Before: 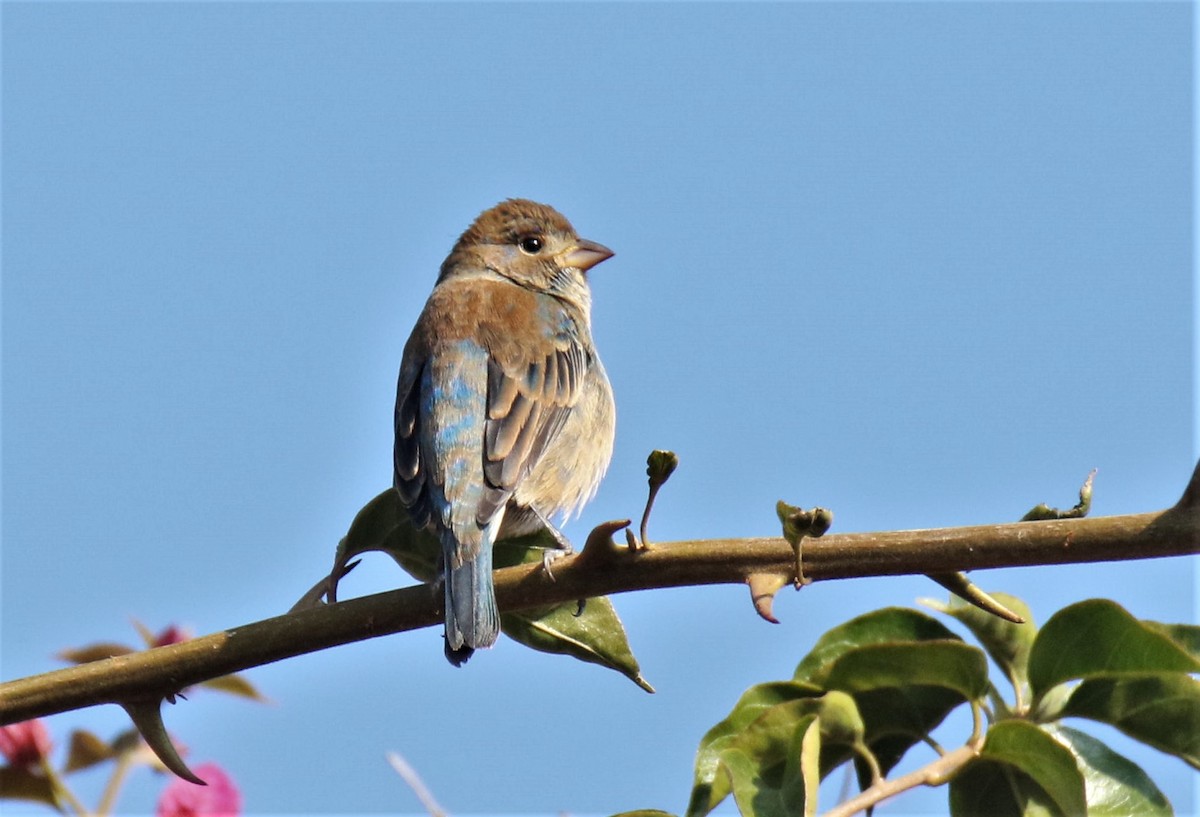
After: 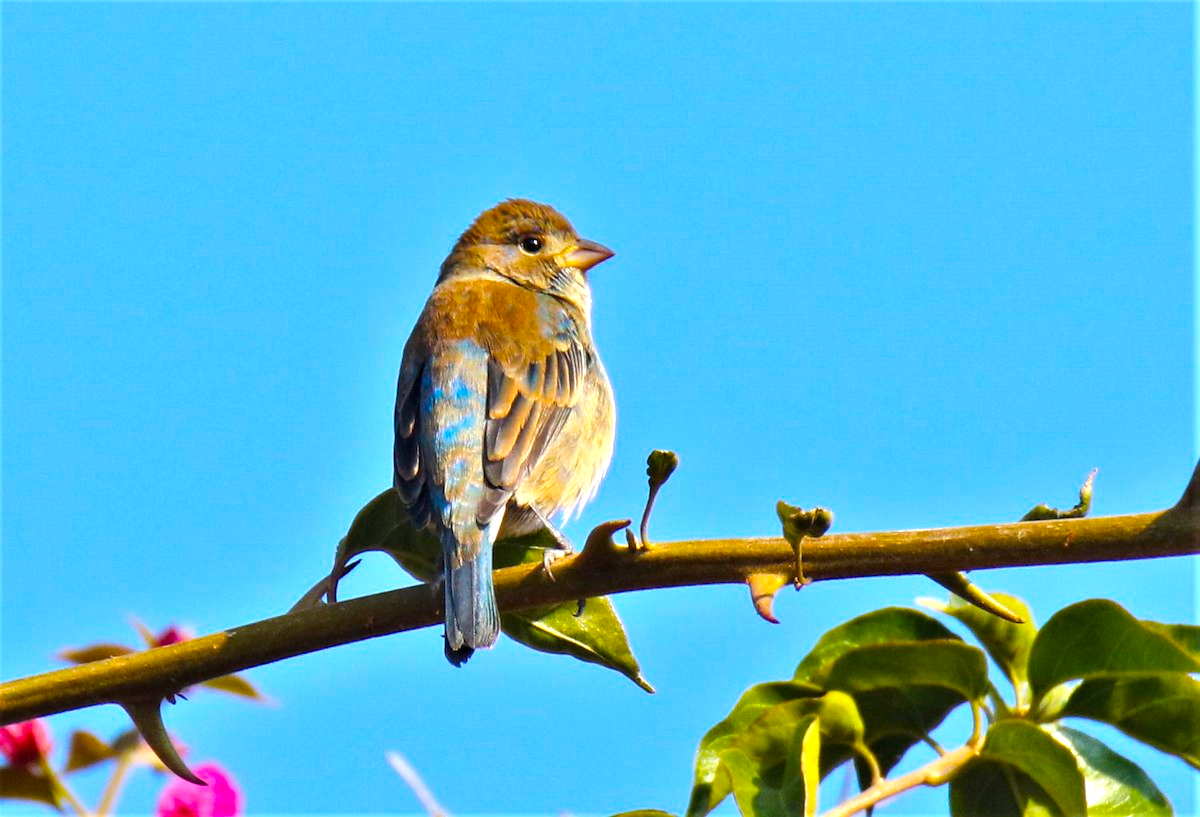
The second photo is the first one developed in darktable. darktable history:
color balance rgb: shadows fall-off 102.251%, linear chroma grading › shadows 10.126%, linear chroma grading › highlights 10.027%, linear chroma grading › global chroma 14.359%, linear chroma grading › mid-tones 14.661%, perceptual saturation grading › global saturation 42.903%, perceptual brilliance grading › global brilliance 12.253%, mask middle-gray fulcrum 22.84%, global vibrance 9.29%
